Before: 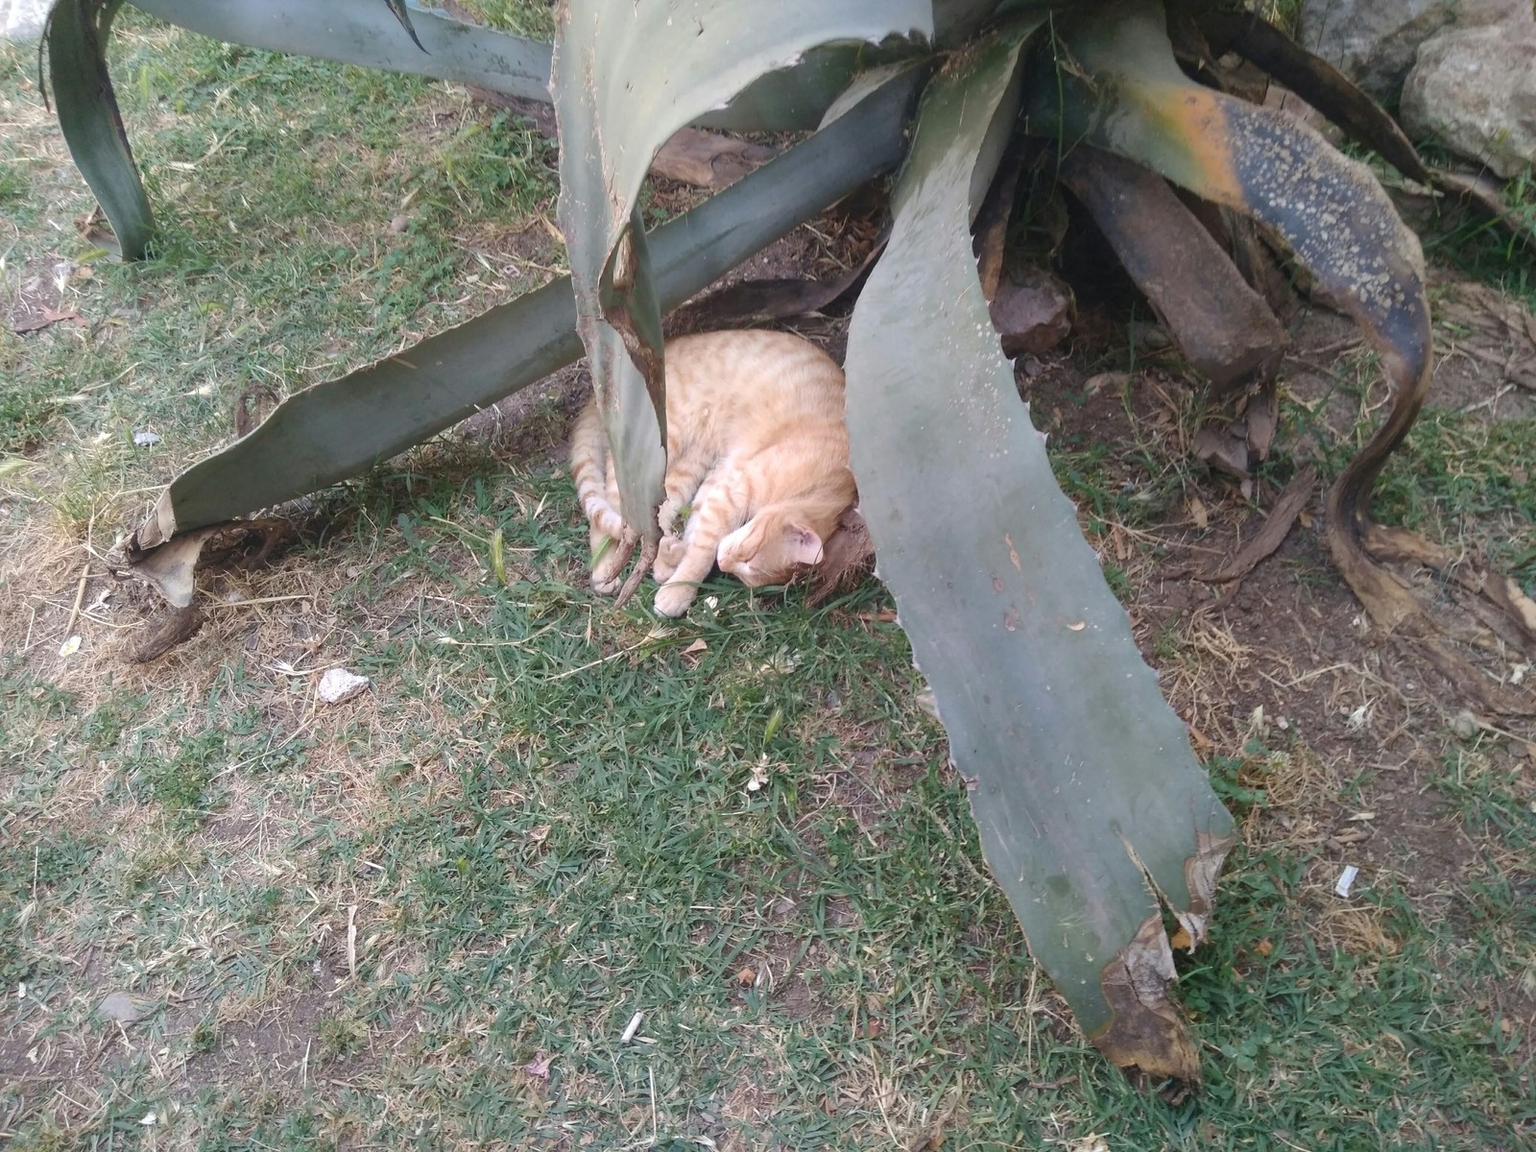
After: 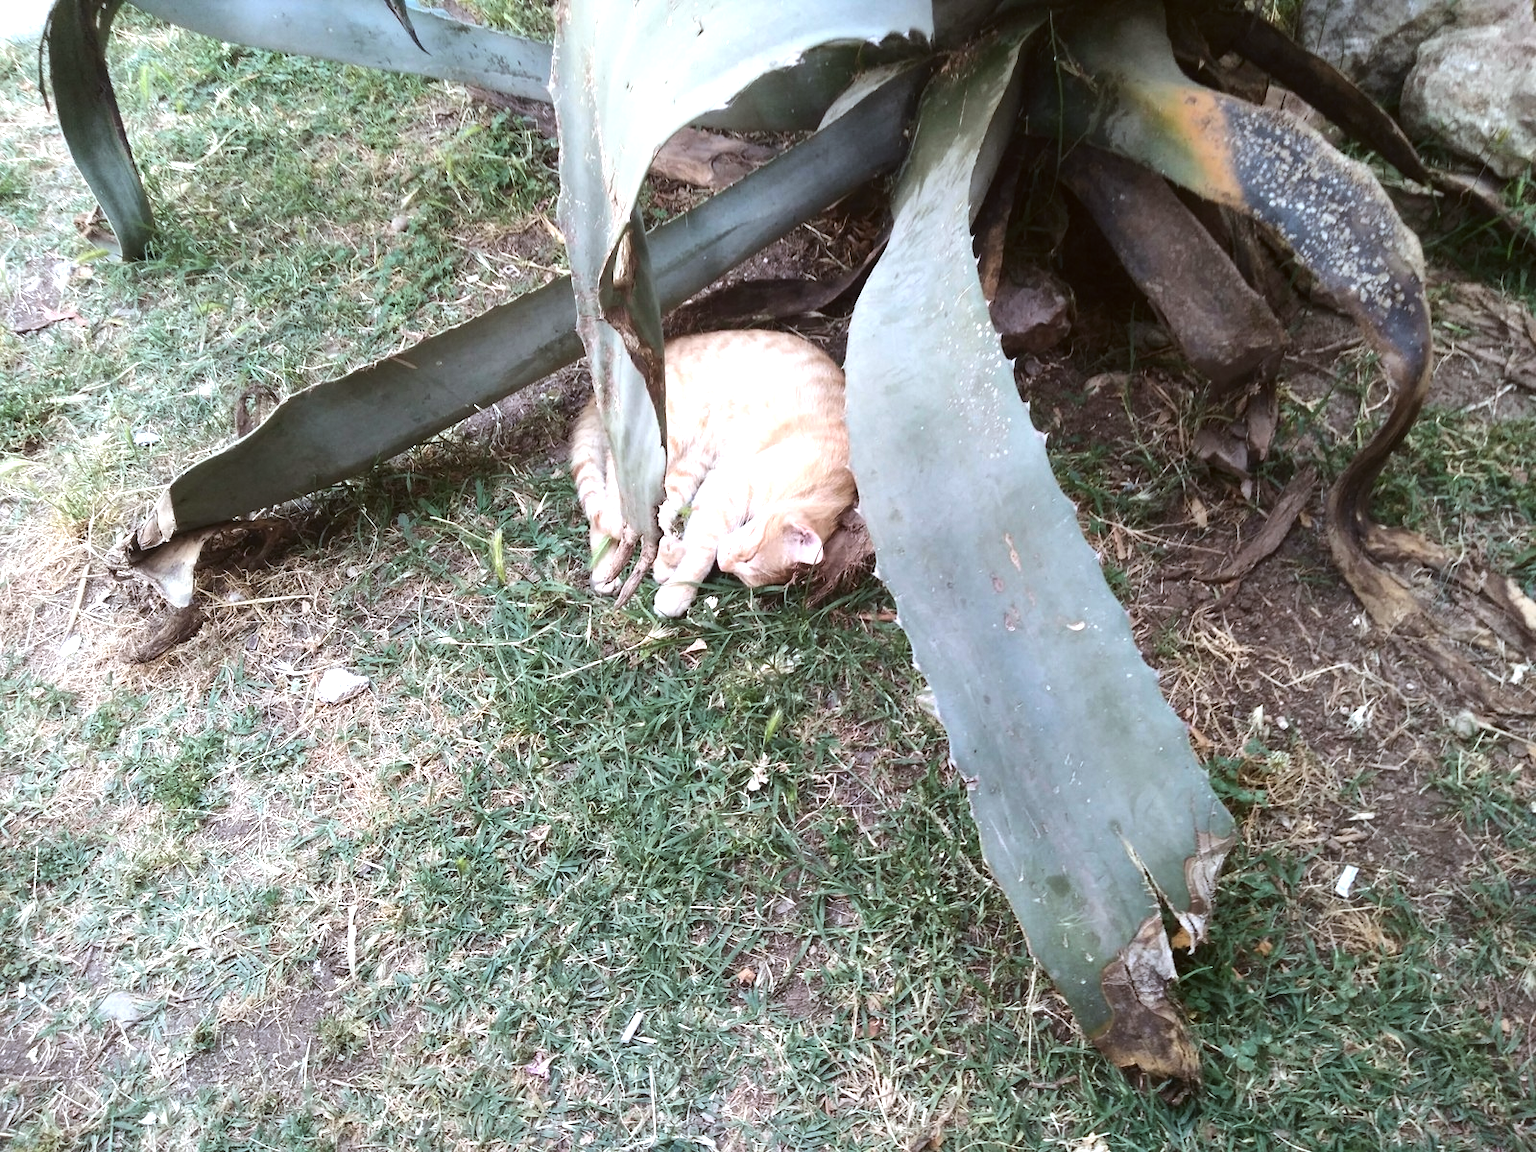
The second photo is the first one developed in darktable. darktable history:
tone equalizer: -8 EV -1.08 EV, -7 EV -1.01 EV, -6 EV -0.867 EV, -5 EV -0.578 EV, -3 EV 0.578 EV, -2 EV 0.867 EV, -1 EV 1.01 EV, +0 EV 1.08 EV, edges refinement/feathering 500, mask exposure compensation -1.57 EV, preserve details no
color correction: highlights a* -3.28, highlights b* -6.24, shadows a* 3.1, shadows b* 5.19
